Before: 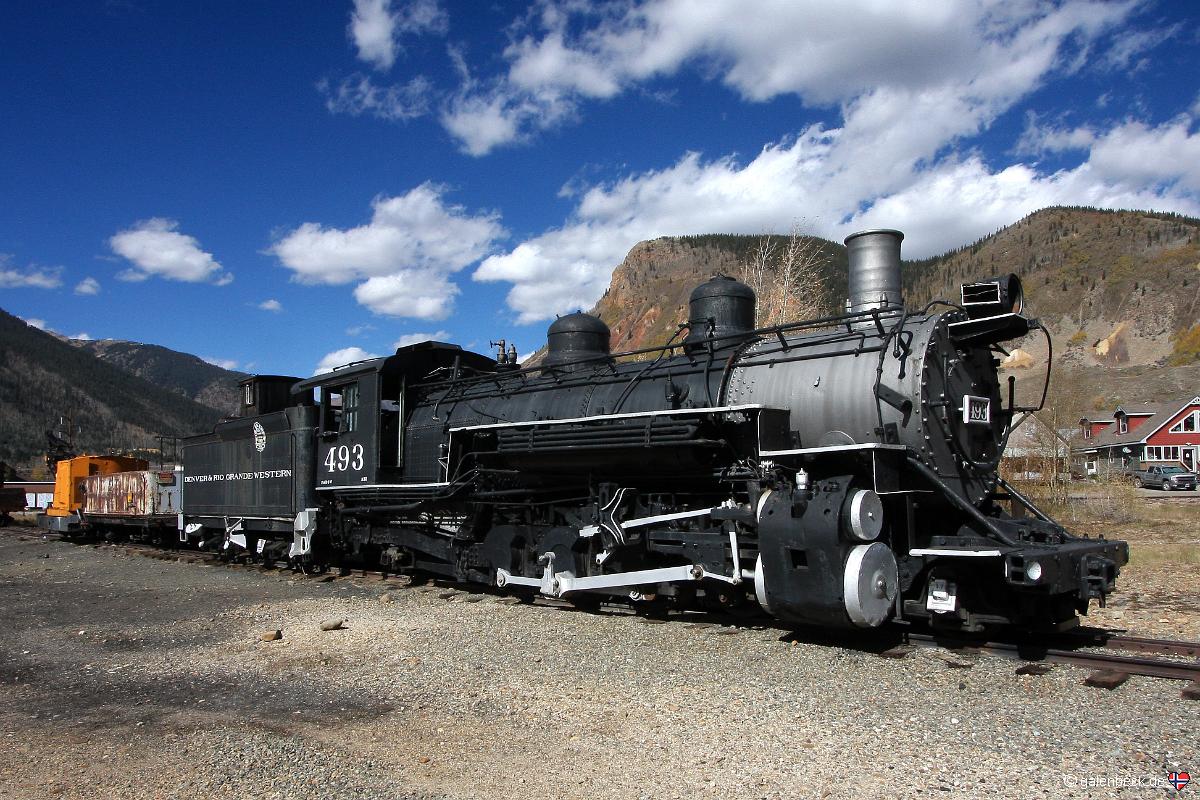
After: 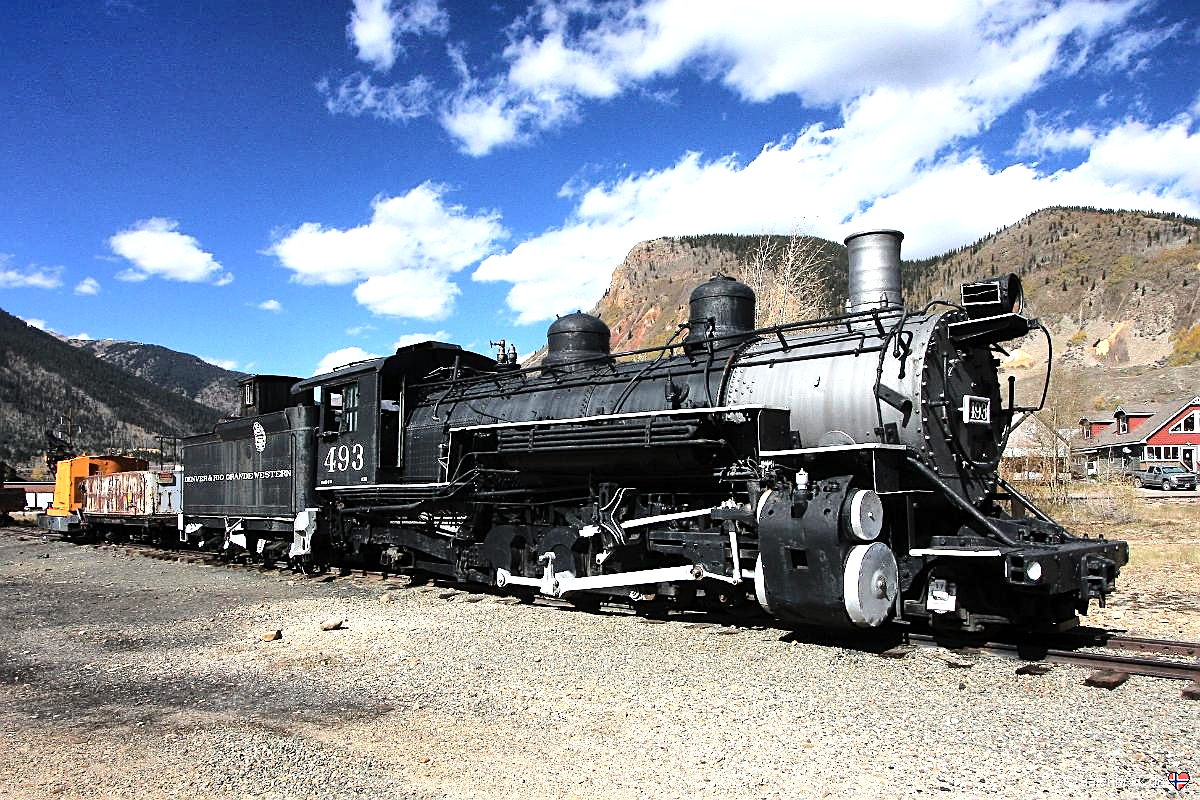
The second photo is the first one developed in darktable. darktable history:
sharpen: on, module defaults
base curve: curves: ch0 [(0, 0) (0.028, 0.03) (0.121, 0.232) (0.46, 0.748) (0.859, 0.968) (1, 1)]
shadows and highlights: radius 110.86, shadows 51.09, white point adjustment 9.16, highlights -4.17, highlights color adjustment 32.2%, soften with gaussian
